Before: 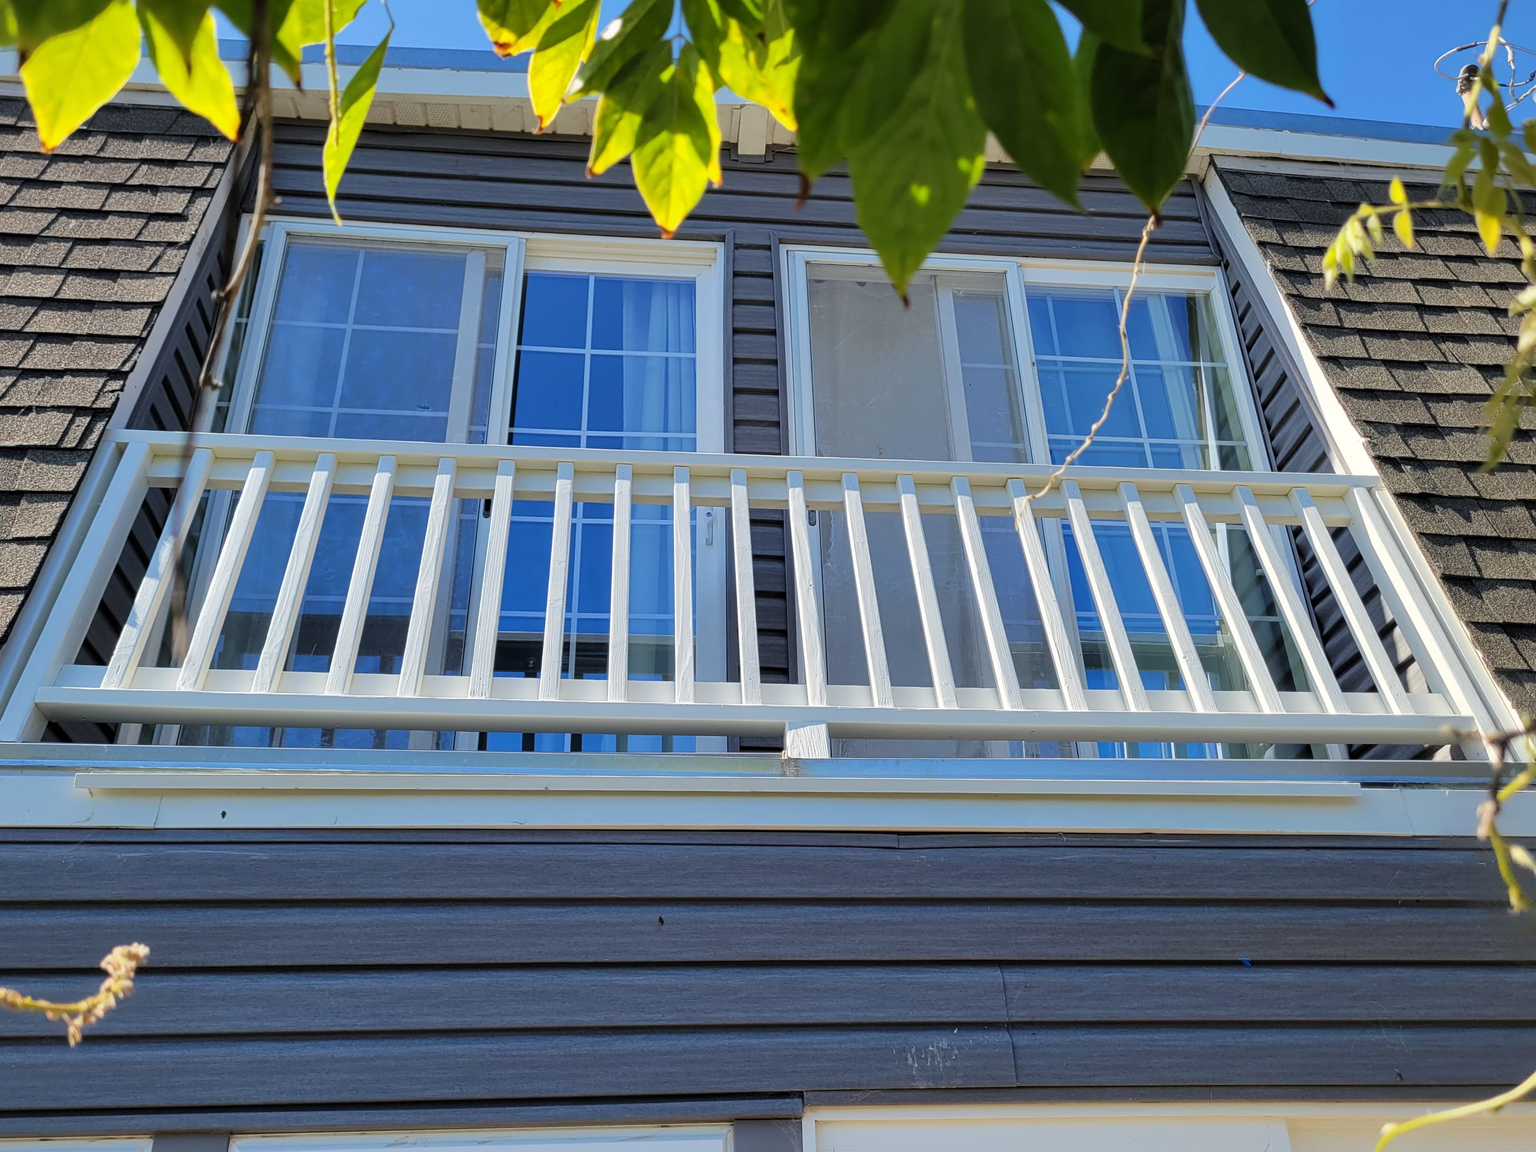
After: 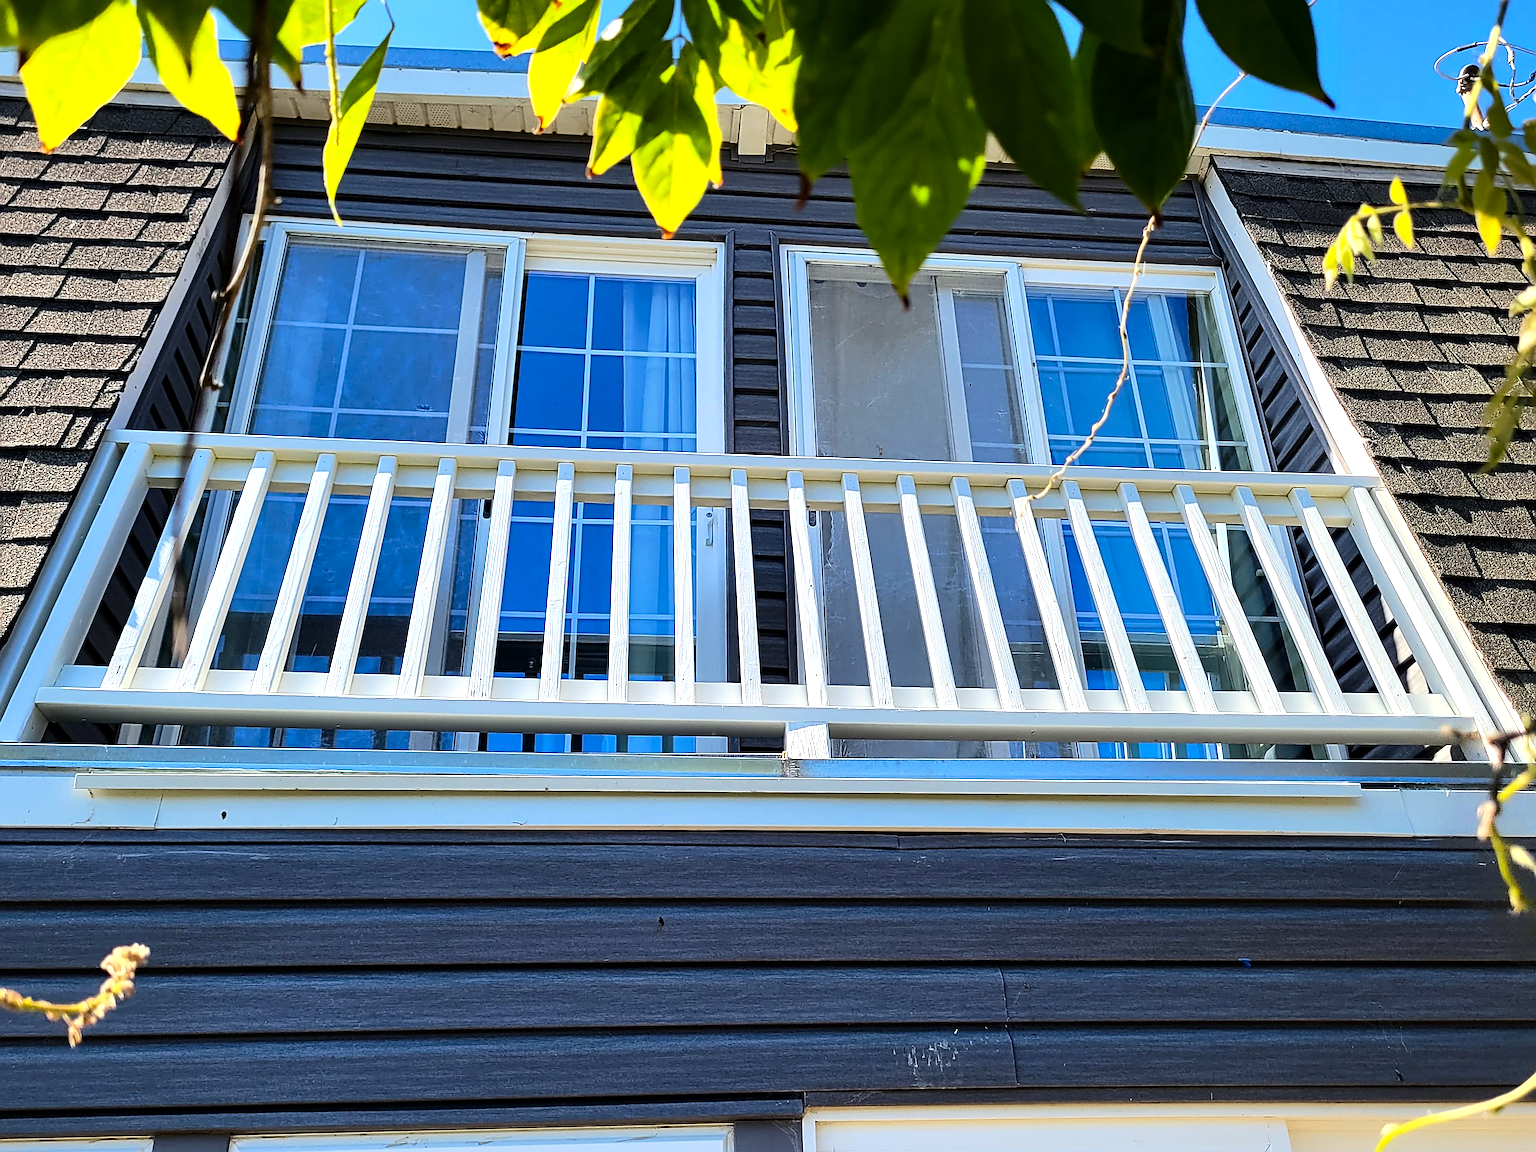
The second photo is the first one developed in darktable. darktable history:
contrast brightness saturation: contrast 0.146, brightness -0.006, saturation 0.1
haze removal: compatibility mode true, adaptive false
tone equalizer: -8 EV -0.75 EV, -7 EV -0.67 EV, -6 EV -0.58 EV, -5 EV -0.398 EV, -3 EV 0.39 EV, -2 EV 0.6 EV, -1 EV 0.692 EV, +0 EV 0.764 EV, edges refinement/feathering 500, mask exposure compensation -1.57 EV, preserve details no
sharpen: radius 1.699, amount 1.302
